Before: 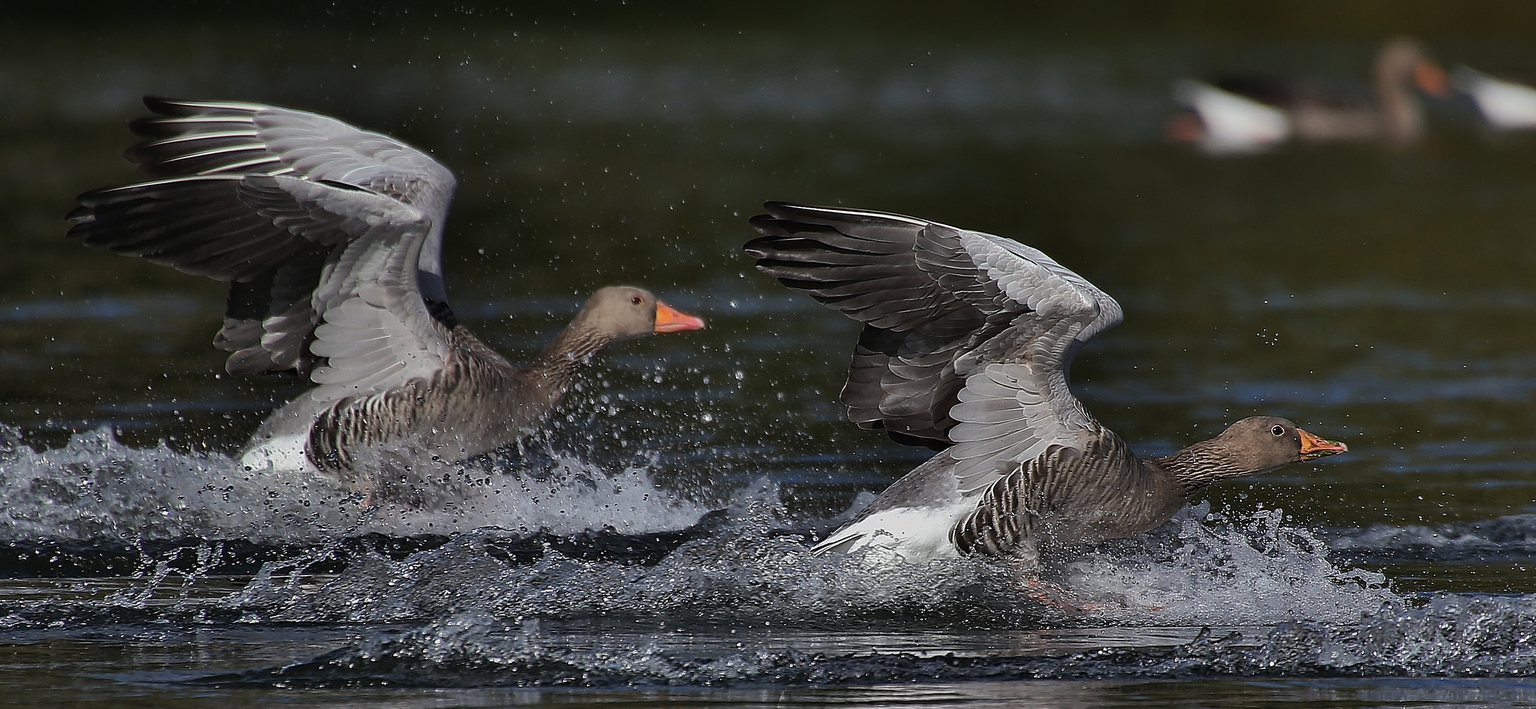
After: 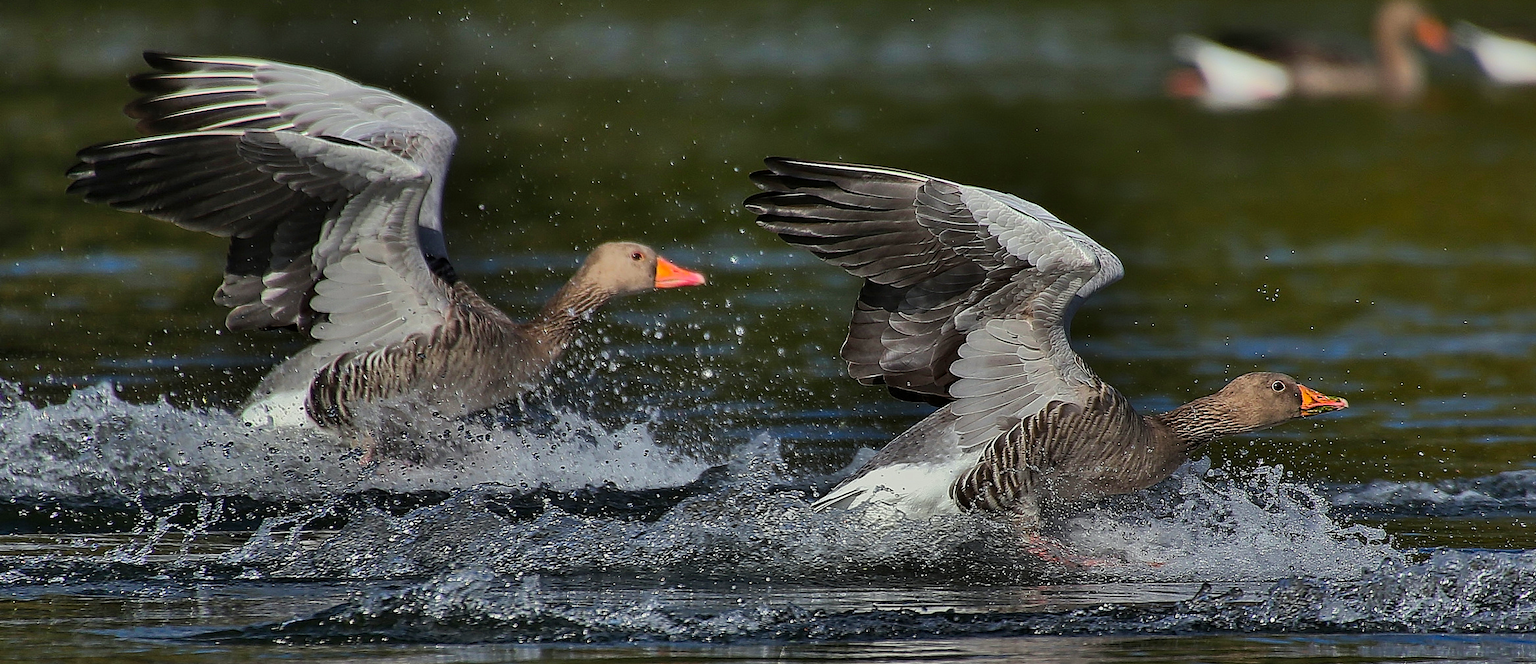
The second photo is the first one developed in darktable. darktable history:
crop and rotate: top 6.359%
color balance rgb: perceptual saturation grading › global saturation 35.237%
color calibration: output R [0.972, 0.068, -0.094, 0], output G [-0.178, 1.216, -0.086, 0], output B [0.095, -0.136, 0.98, 0], illuminant same as pipeline (D50), adaptation XYZ, x 0.345, y 0.358, temperature 5013.18 K
exposure: exposure -0.11 EV, compensate highlight preservation false
shadows and highlights: low approximation 0.01, soften with gaussian
local contrast: highlights 101%, shadows 101%, detail 119%, midtone range 0.2
